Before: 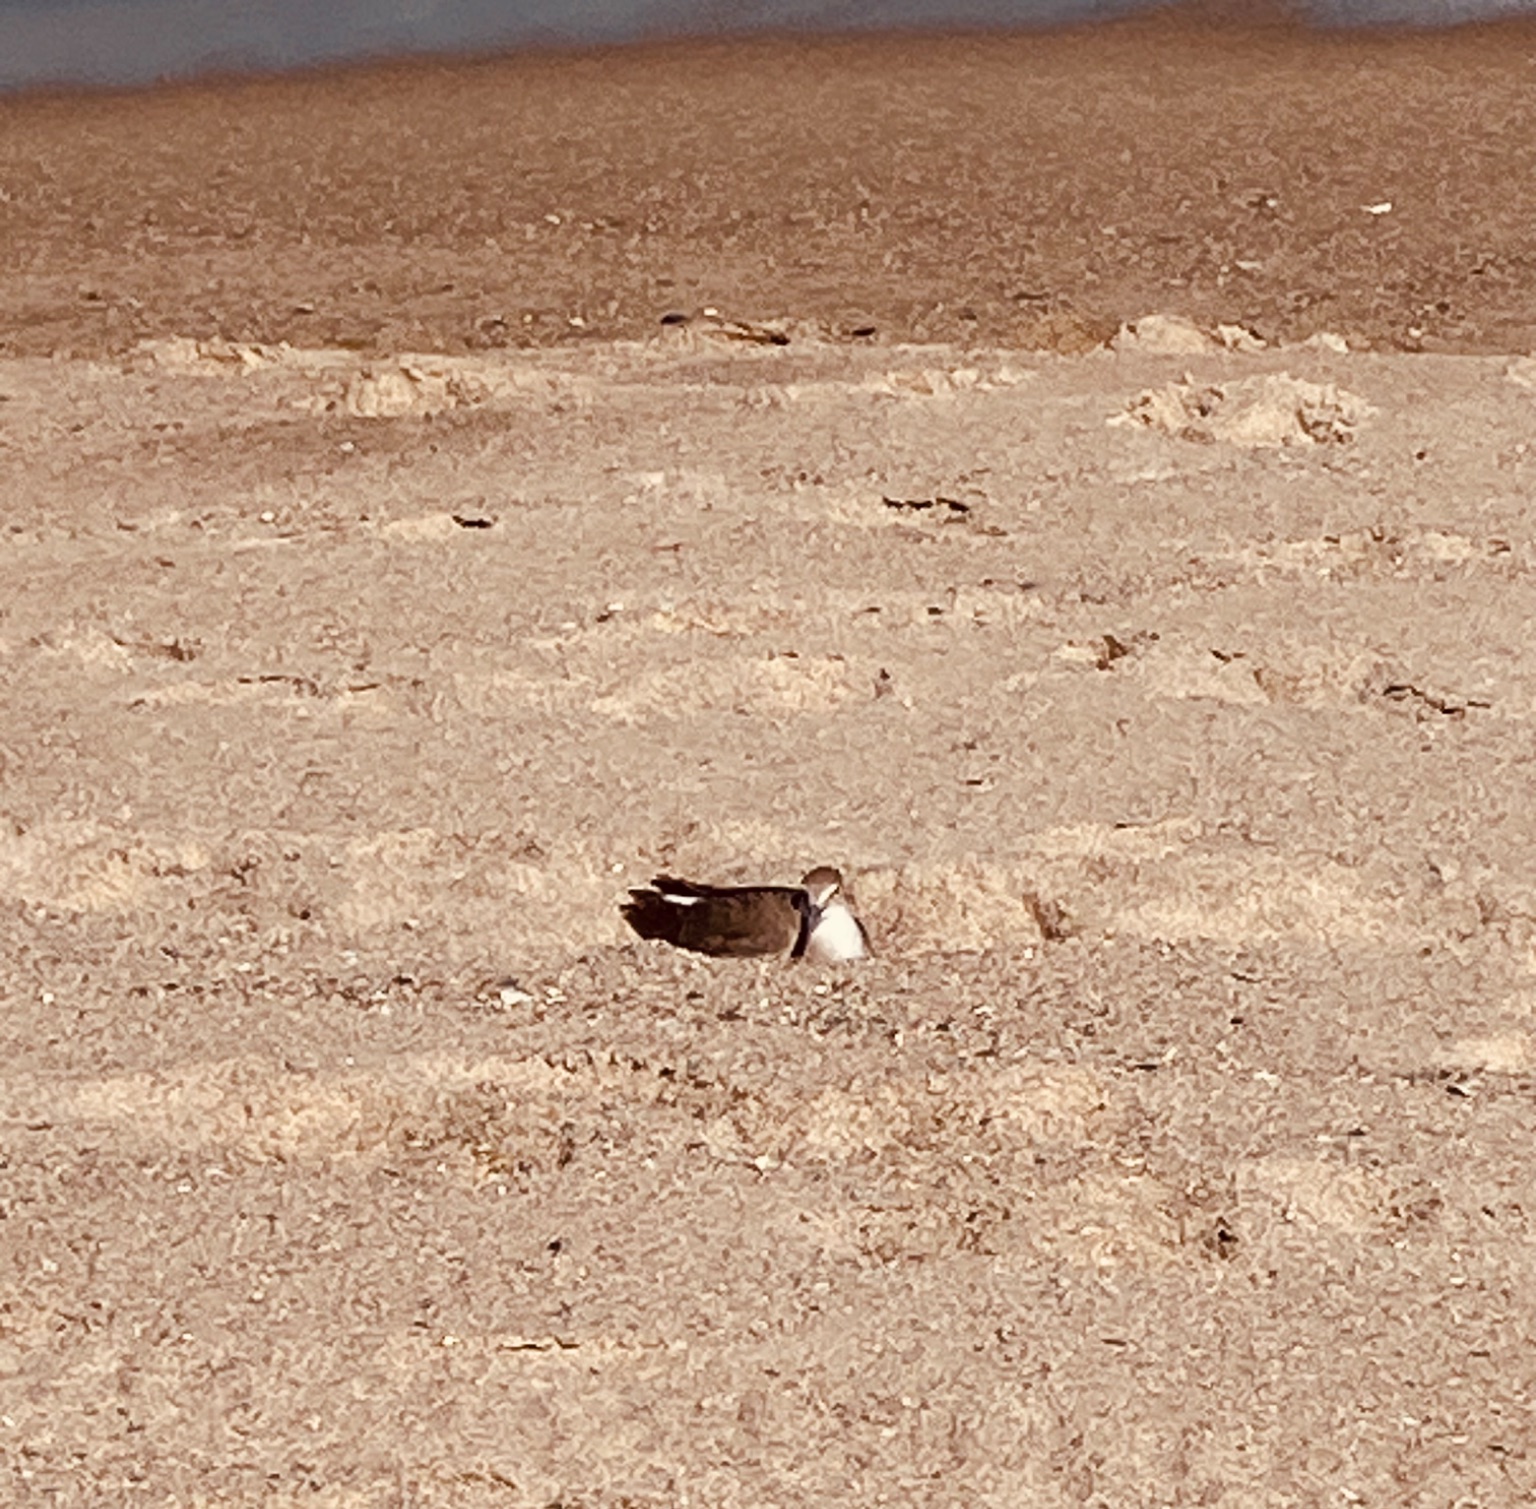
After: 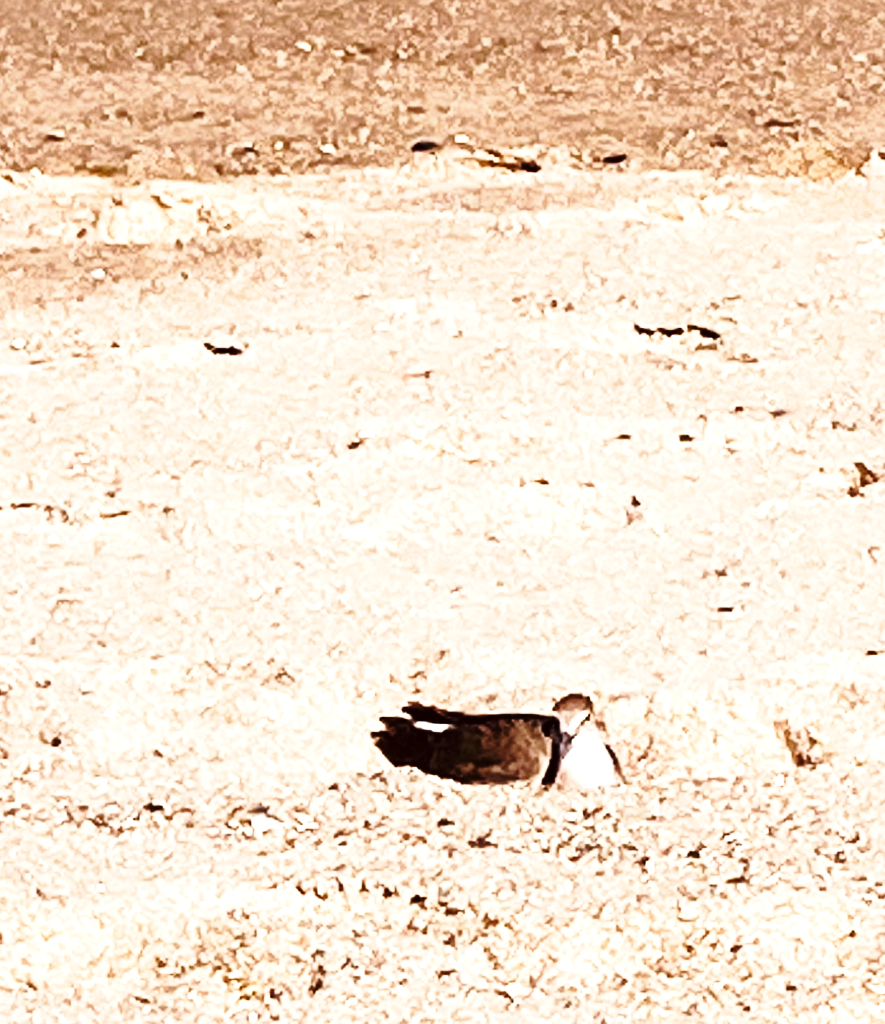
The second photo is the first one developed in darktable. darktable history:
base curve: curves: ch0 [(0, 0) (0.028, 0.03) (0.121, 0.232) (0.46, 0.748) (0.859, 0.968) (1, 1)], preserve colors none
tone equalizer: -8 EV -1.09 EV, -7 EV -1.01 EV, -6 EV -0.854 EV, -5 EV -0.614 EV, -3 EV 0.554 EV, -2 EV 0.893 EV, -1 EV 0.995 EV, +0 EV 1.08 EV, edges refinement/feathering 500, mask exposure compensation -1.57 EV, preserve details no
crop: left 16.247%, top 11.465%, right 26.134%, bottom 20.63%
